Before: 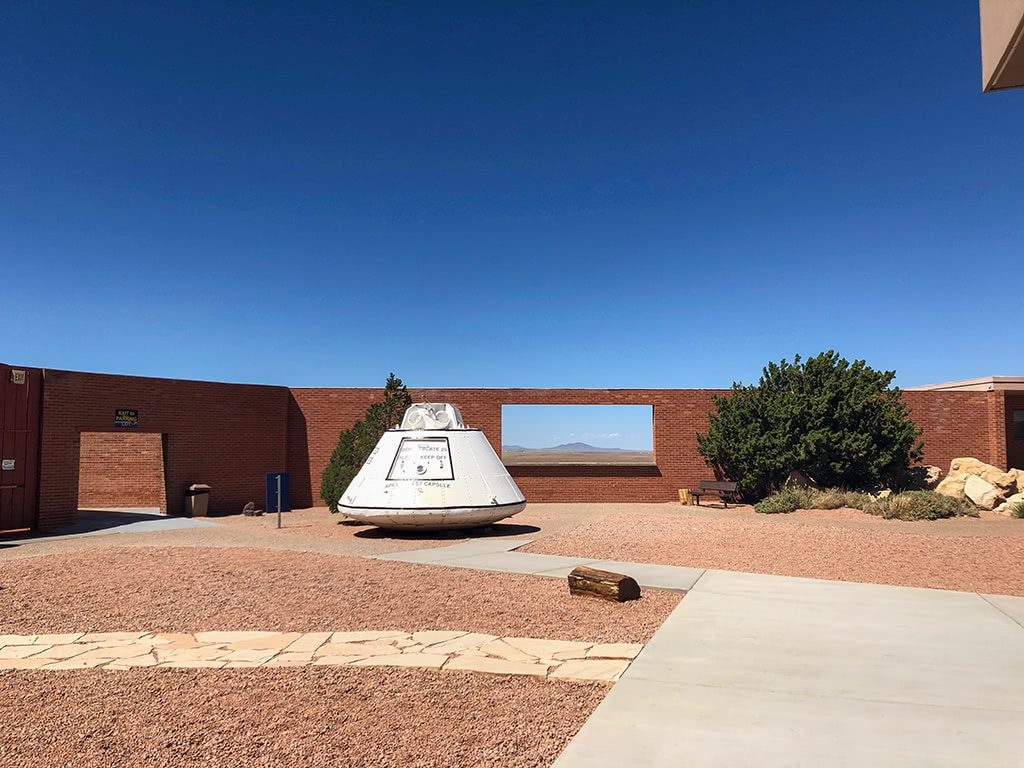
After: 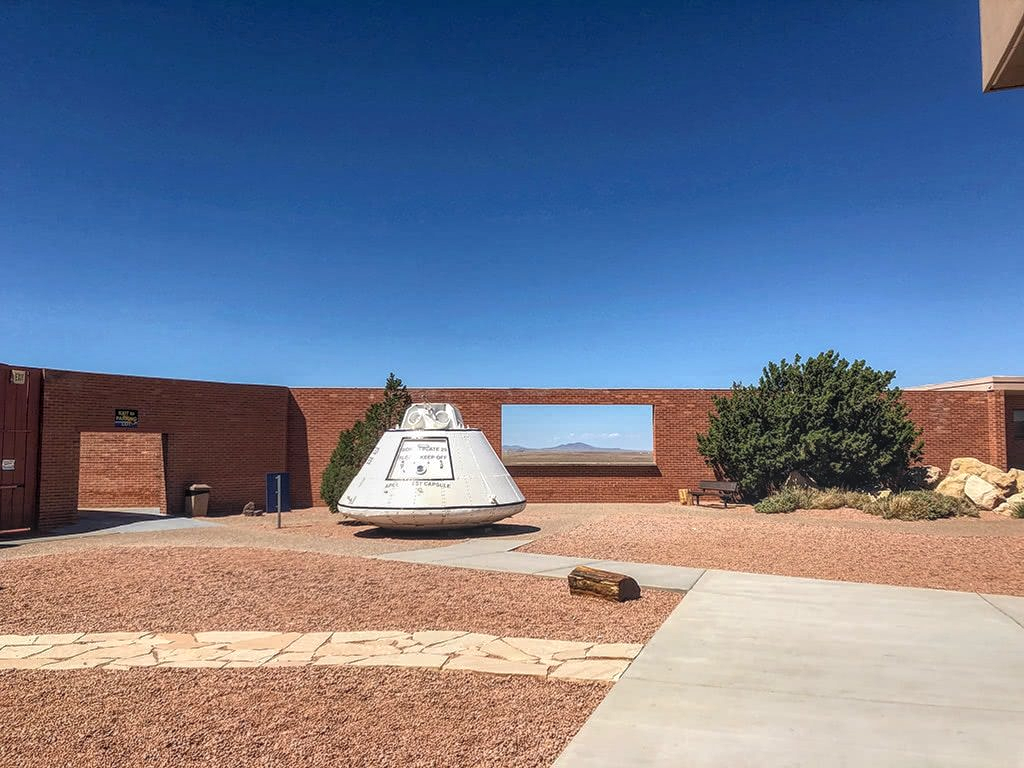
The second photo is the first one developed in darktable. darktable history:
local contrast: highlights 76%, shadows 55%, detail 177%, midtone range 0.21
